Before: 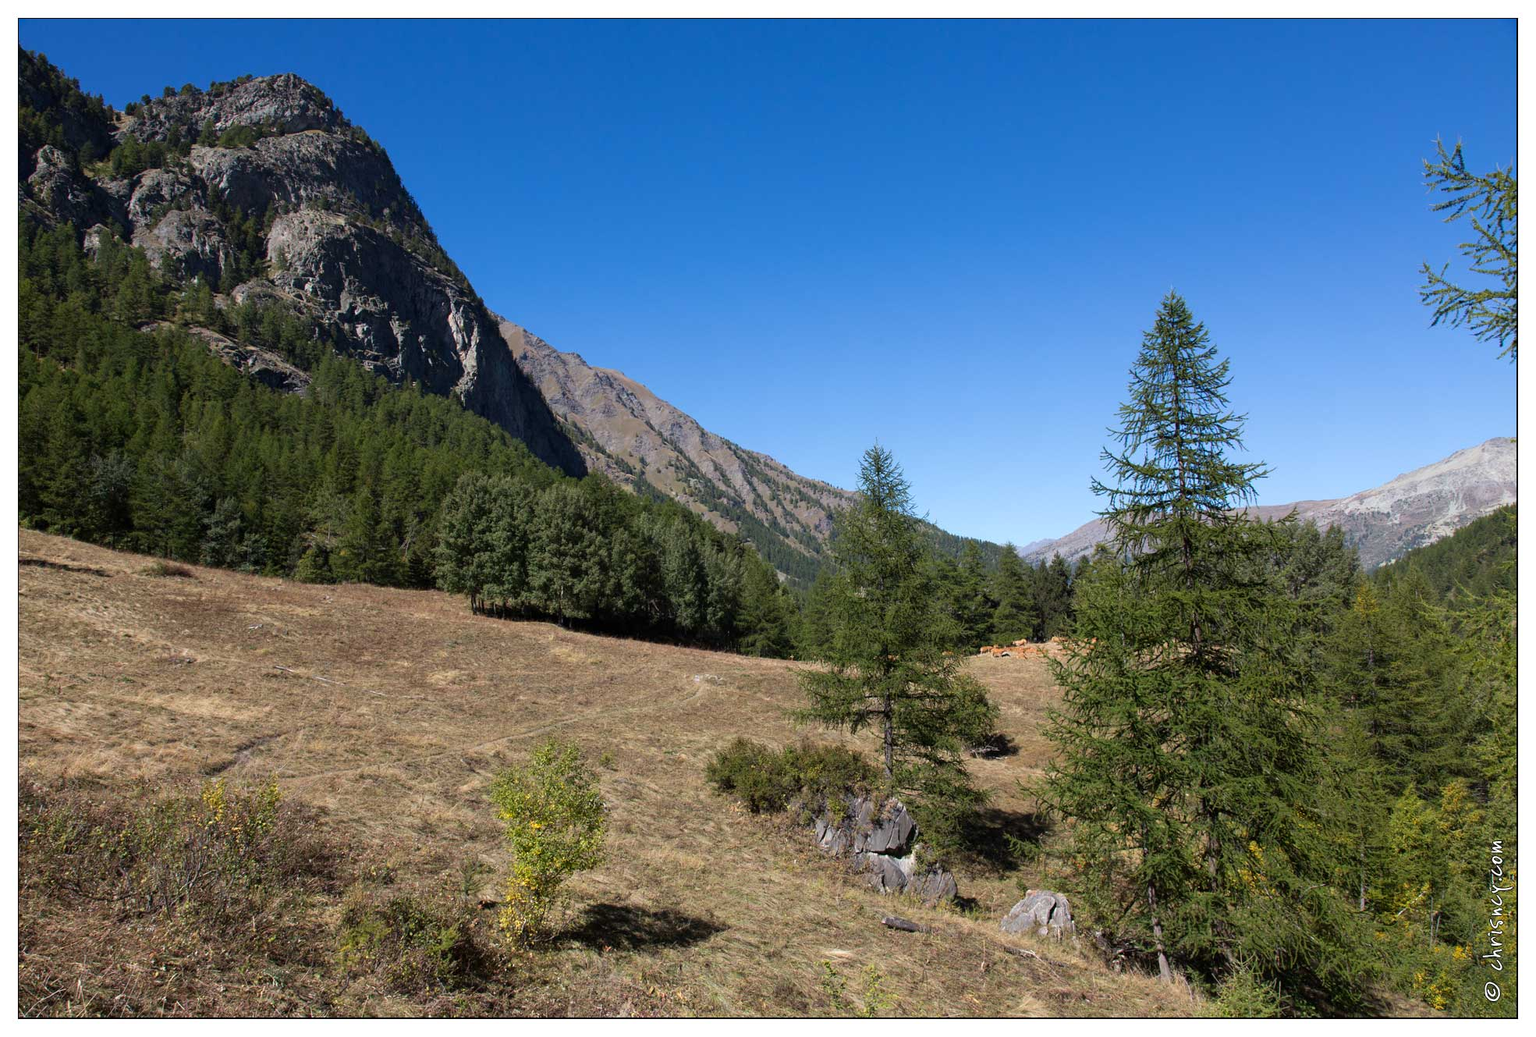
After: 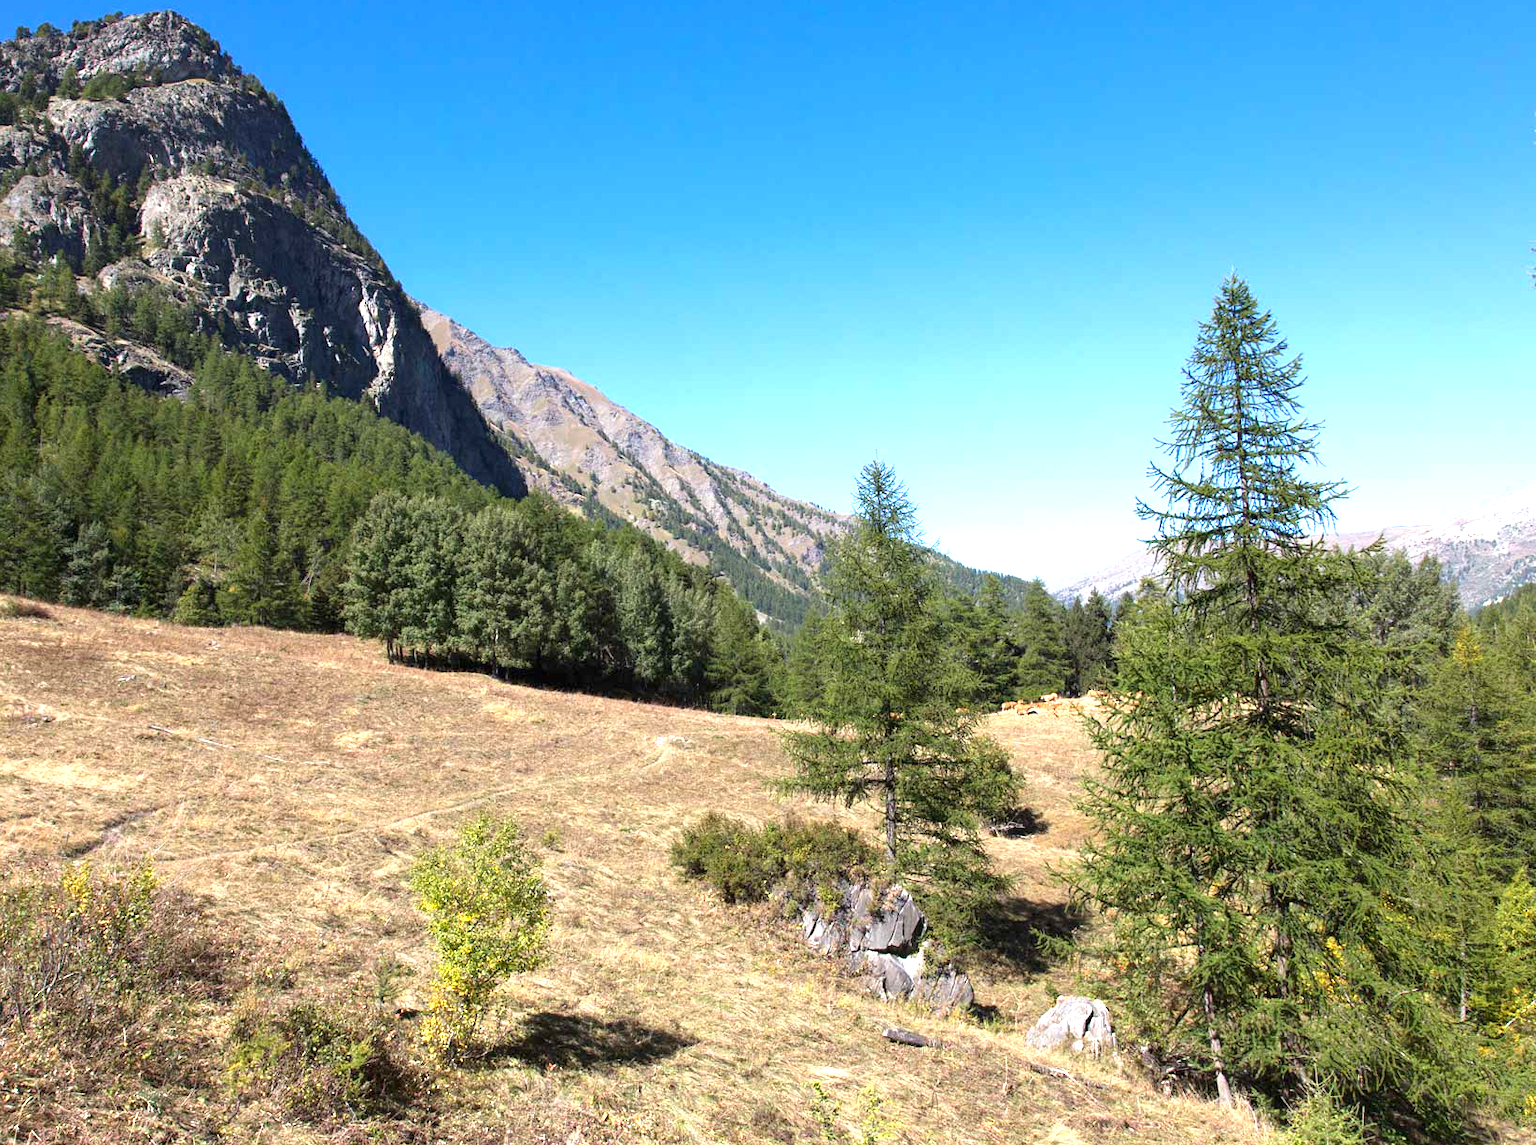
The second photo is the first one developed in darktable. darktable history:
crop: left 9.807%, top 6.259%, right 7.334%, bottom 2.177%
exposure: black level correction 0, exposure 1.3 EV, compensate highlight preservation false
